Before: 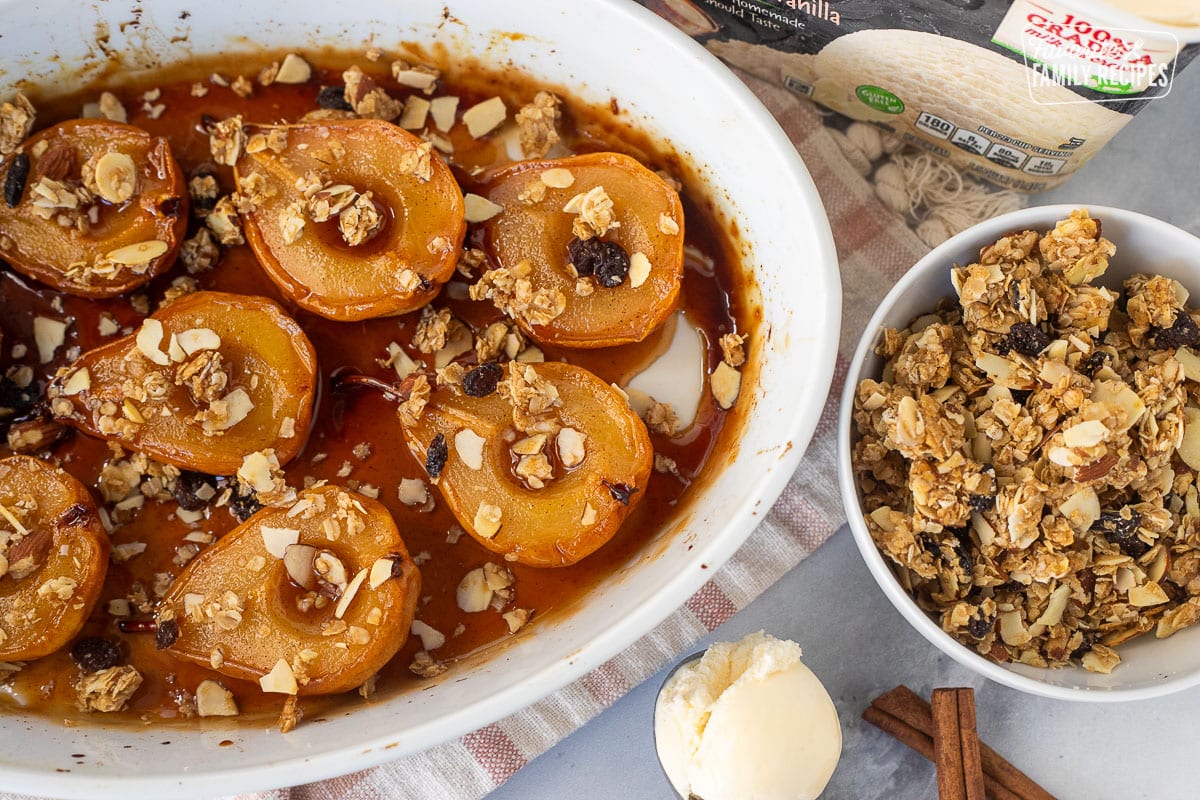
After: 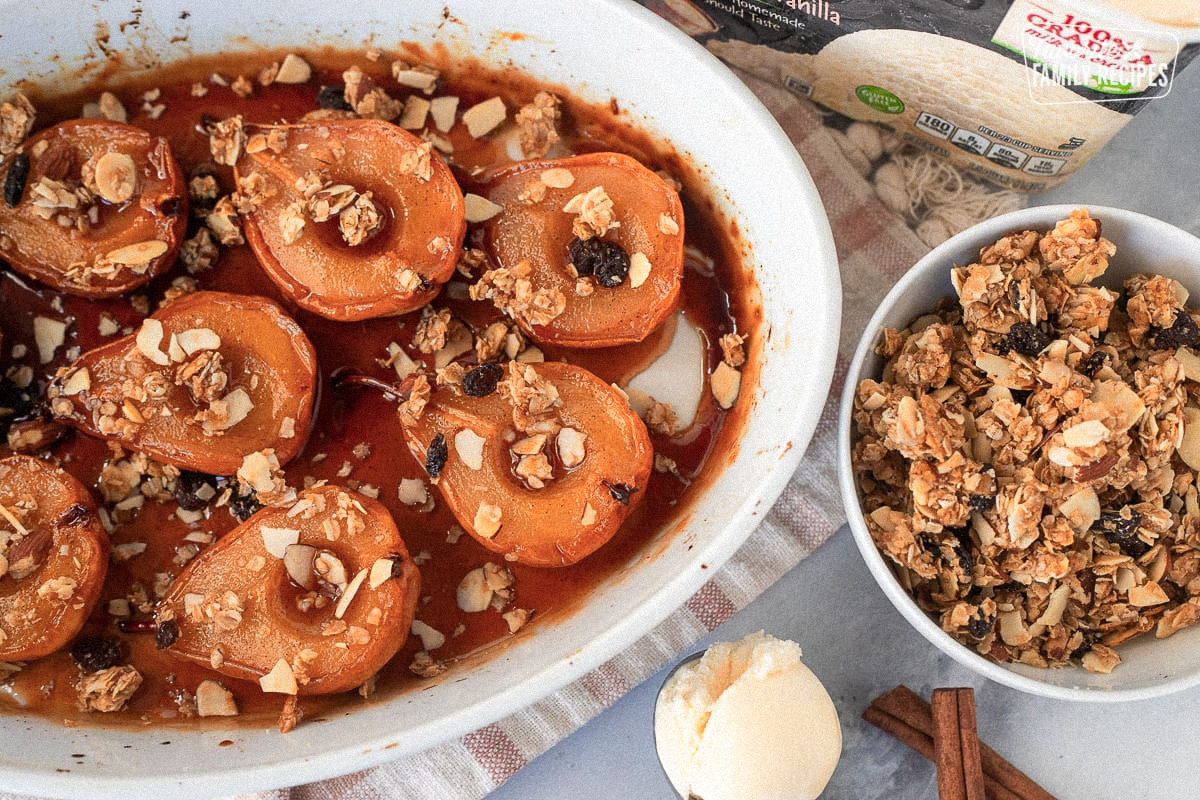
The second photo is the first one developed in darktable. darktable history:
grain: mid-tones bias 0%
color zones: curves: ch1 [(0, 0.469) (0.072, 0.457) (0.243, 0.494) (0.429, 0.5) (0.571, 0.5) (0.714, 0.5) (0.857, 0.5) (1, 0.469)]; ch2 [(0, 0.499) (0.143, 0.467) (0.242, 0.436) (0.429, 0.493) (0.571, 0.5) (0.714, 0.5) (0.857, 0.5) (1, 0.499)]
local contrast: mode bilateral grid, contrast 100, coarseness 100, detail 108%, midtone range 0.2
